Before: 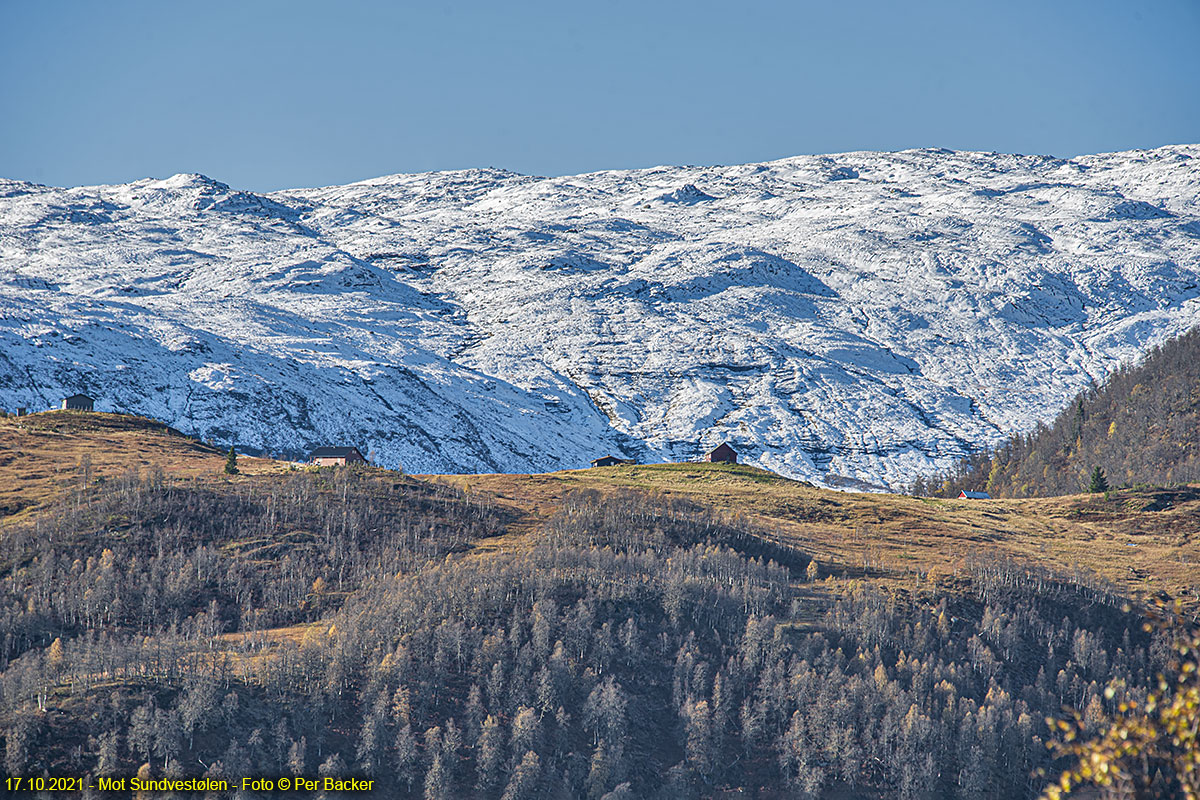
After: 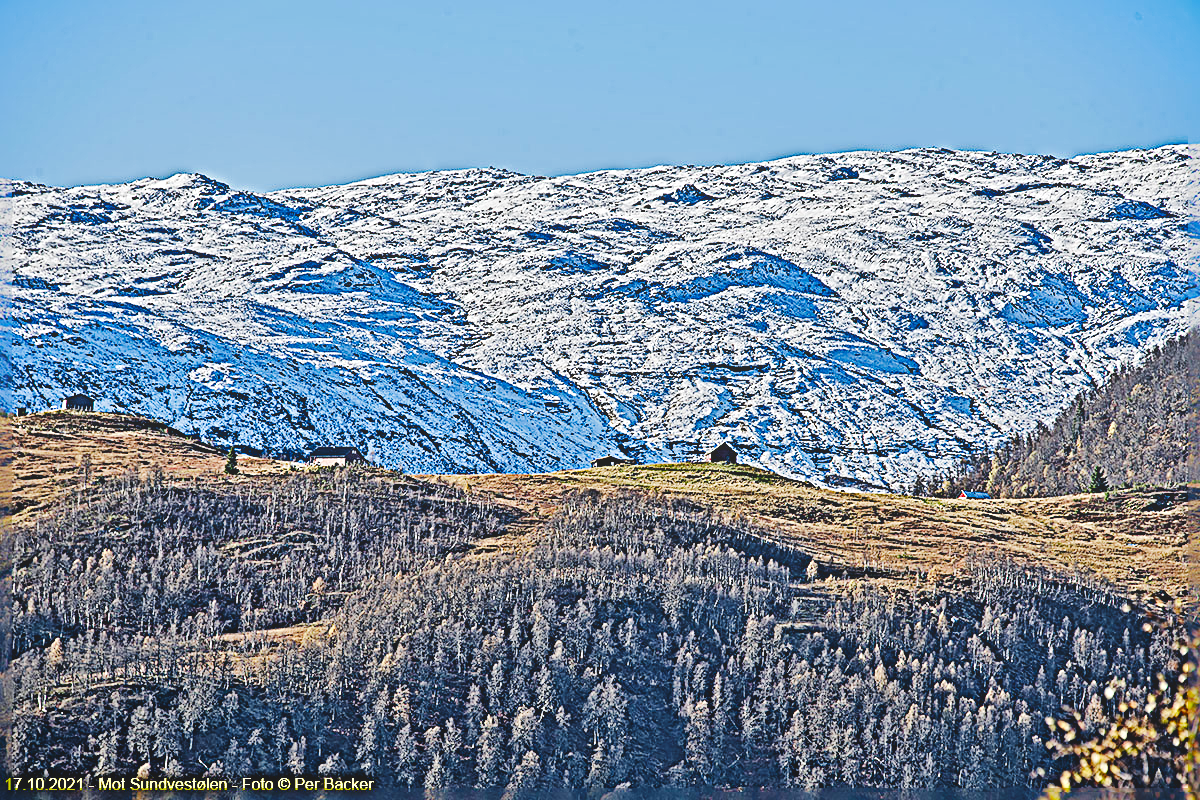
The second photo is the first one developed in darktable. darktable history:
sharpen: radius 6.294, amount 1.817, threshold 0.145
base curve: curves: ch0 [(0, 0) (0.032, 0.025) (0.121, 0.166) (0.206, 0.329) (0.605, 0.79) (1, 1)], preserve colors none
color correction: highlights b* 0.048, saturation 1.29
local contrast: detail 70%
contrast brightness saturation: saturation -0.059
